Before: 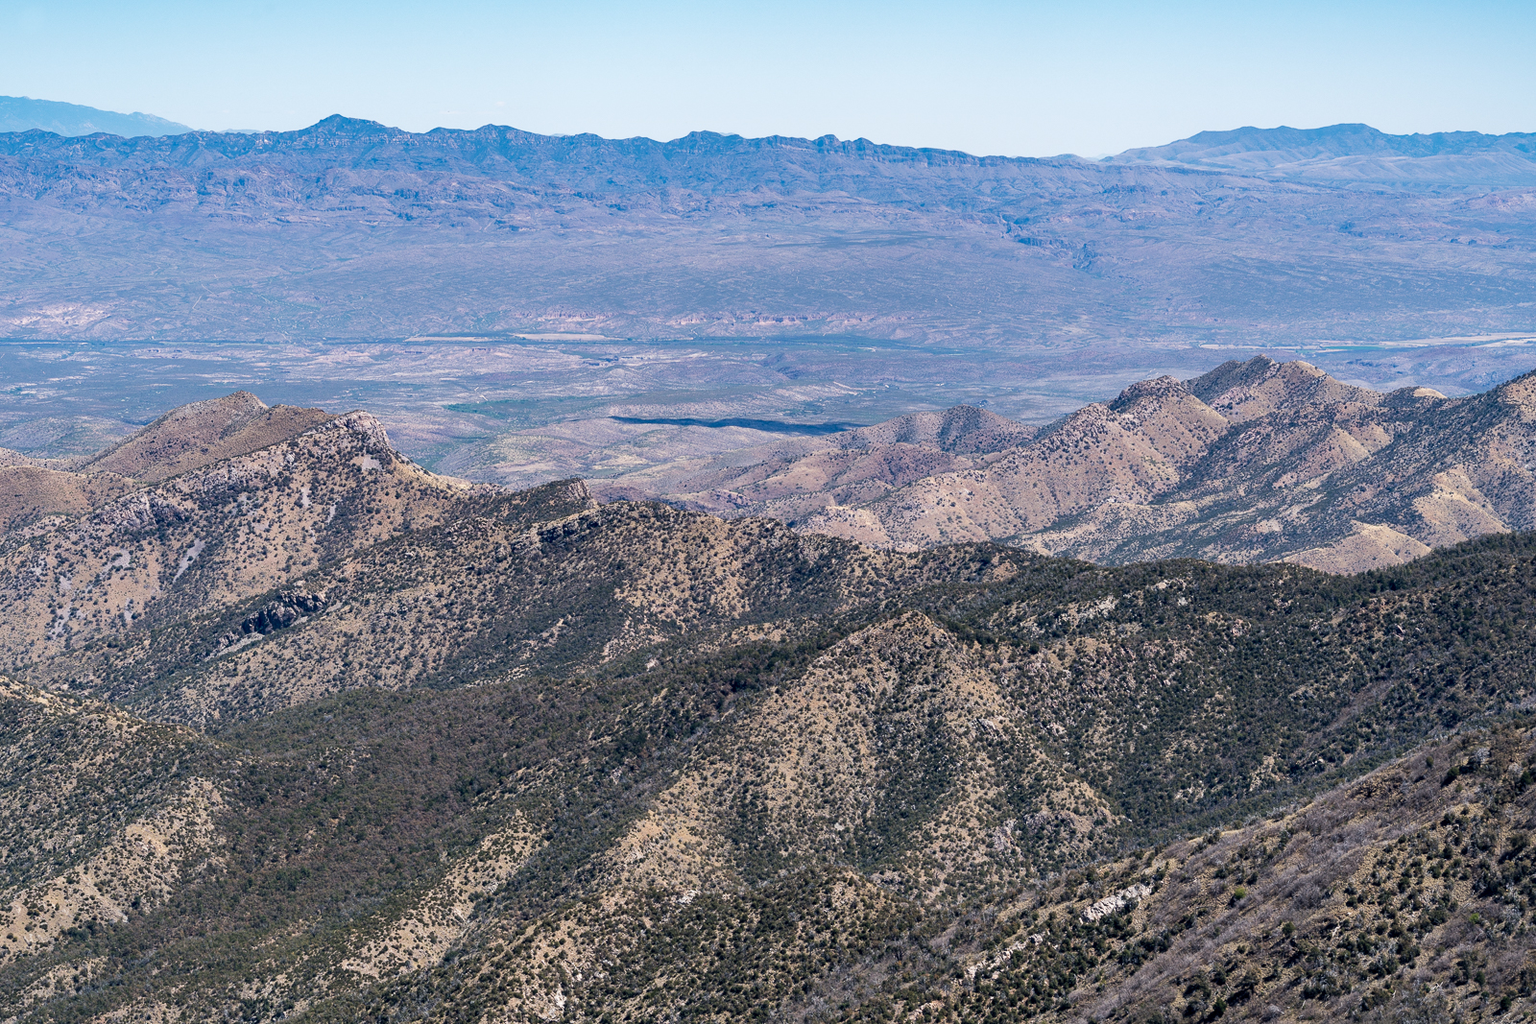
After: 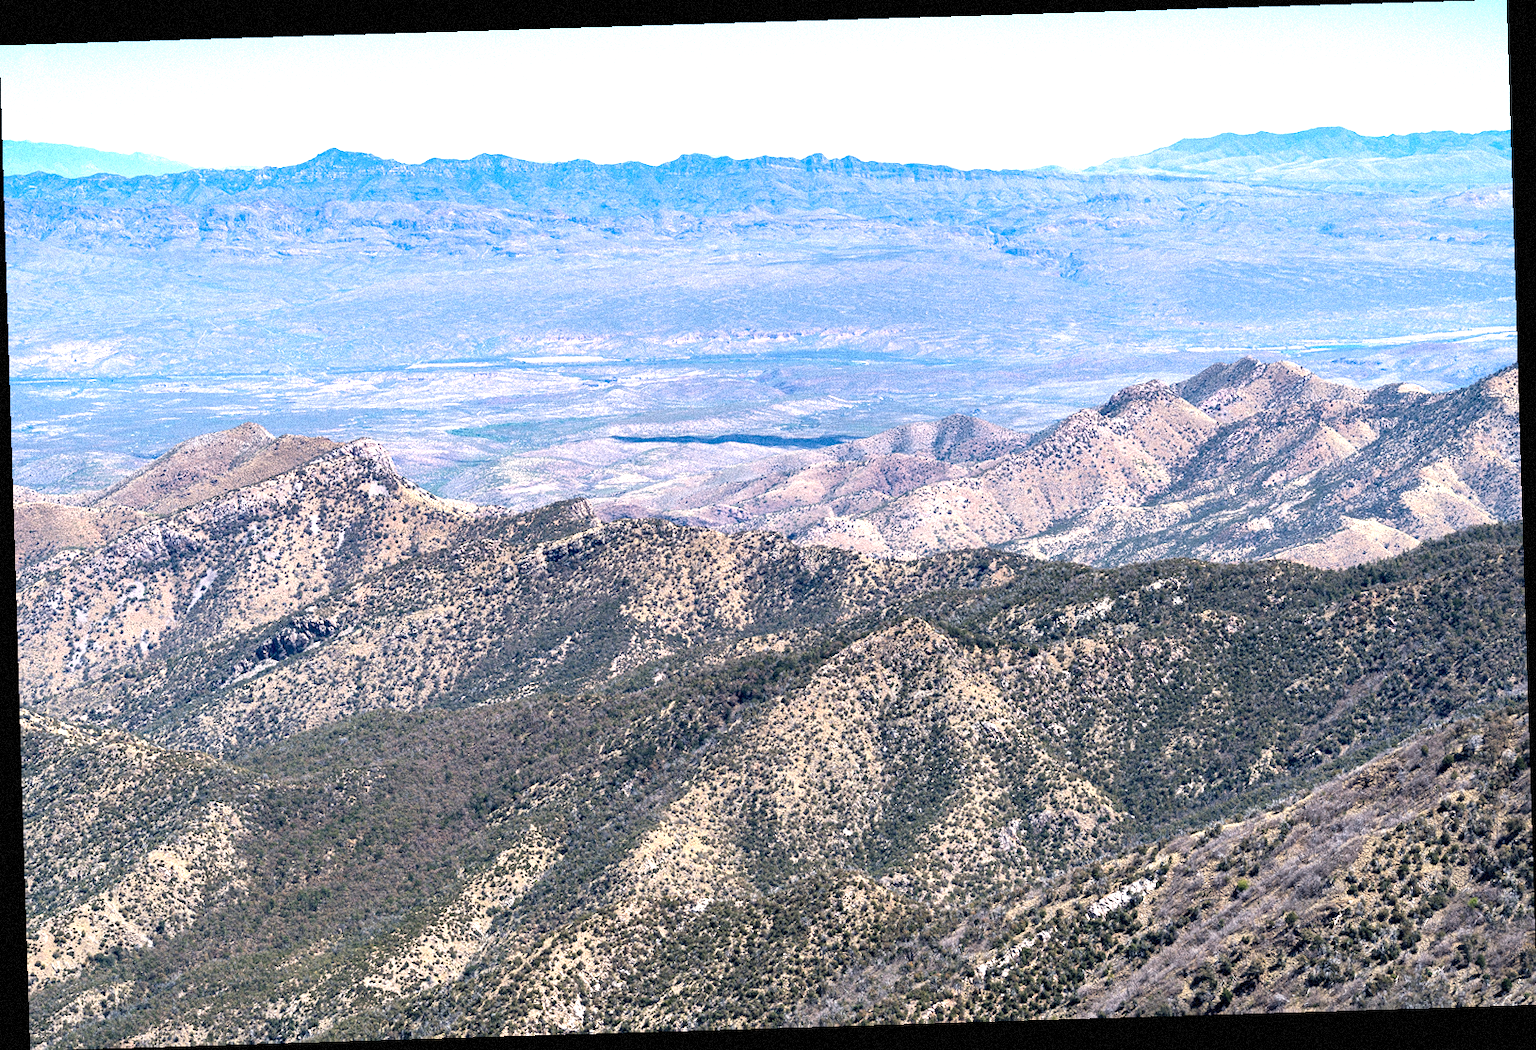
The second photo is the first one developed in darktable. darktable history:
grain: strength 35%, mid-tones bias 0%
exposure: black level correction 0, exposure 1.015 EV, compensate exposure bias true, compensate highlight preservation false
rotate and perspective: rotation -1.75°, automatic cropping off
